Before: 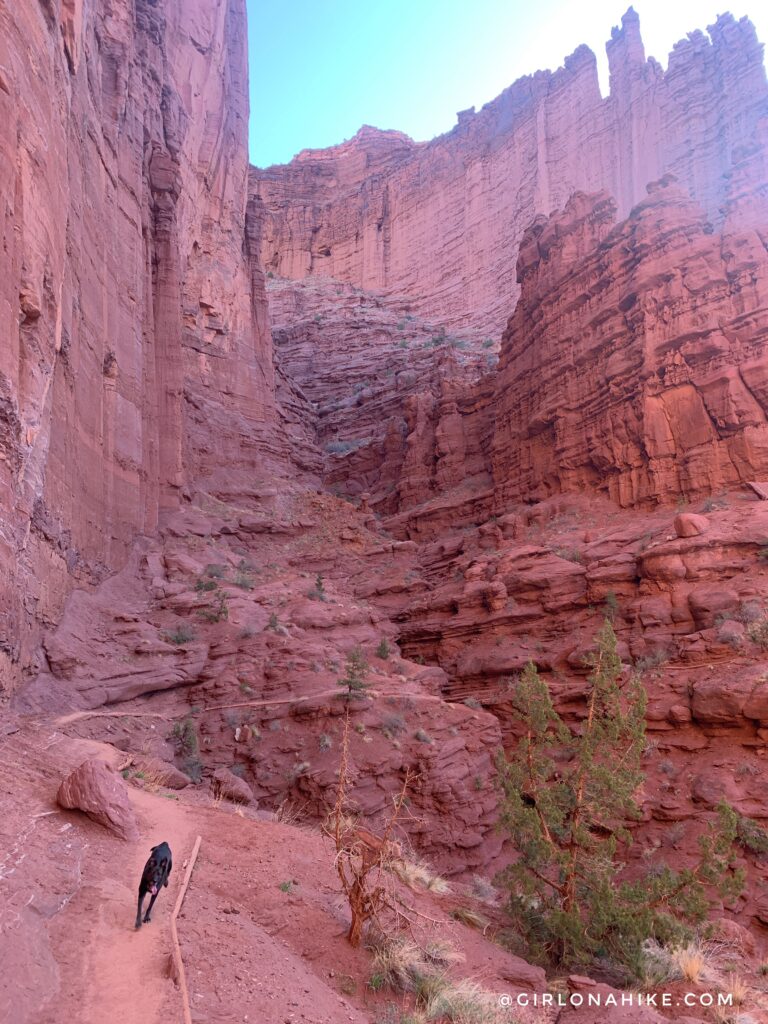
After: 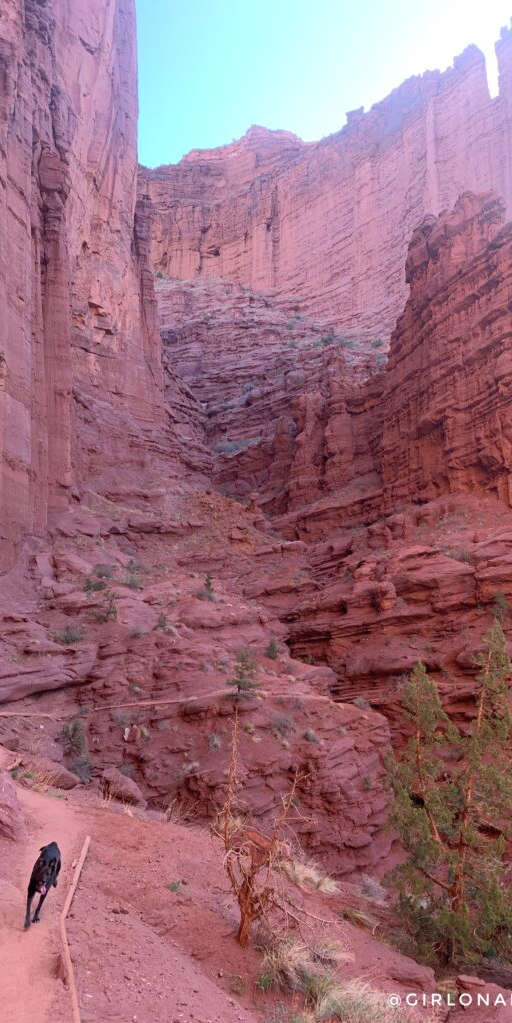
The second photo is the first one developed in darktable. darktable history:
crop and rotate: left 14.49%, right 18.792%
shadows and highlights: shadows -24.95, highlights 50.57, soften with gaussian
